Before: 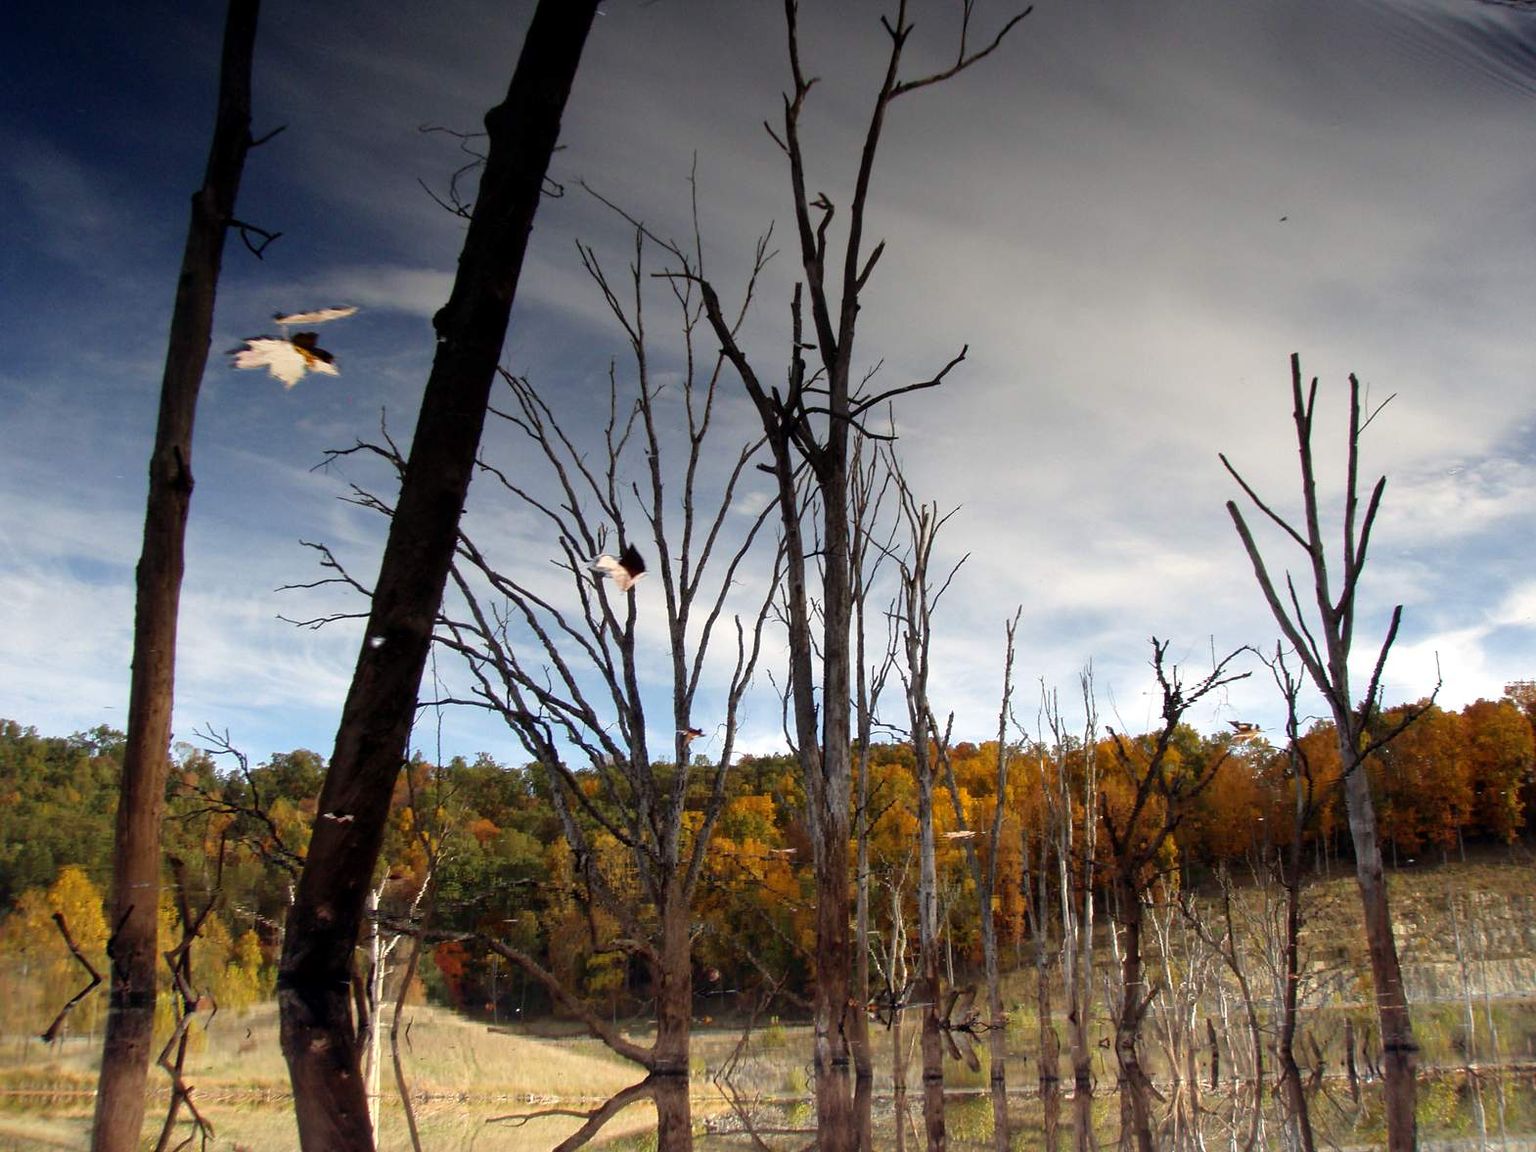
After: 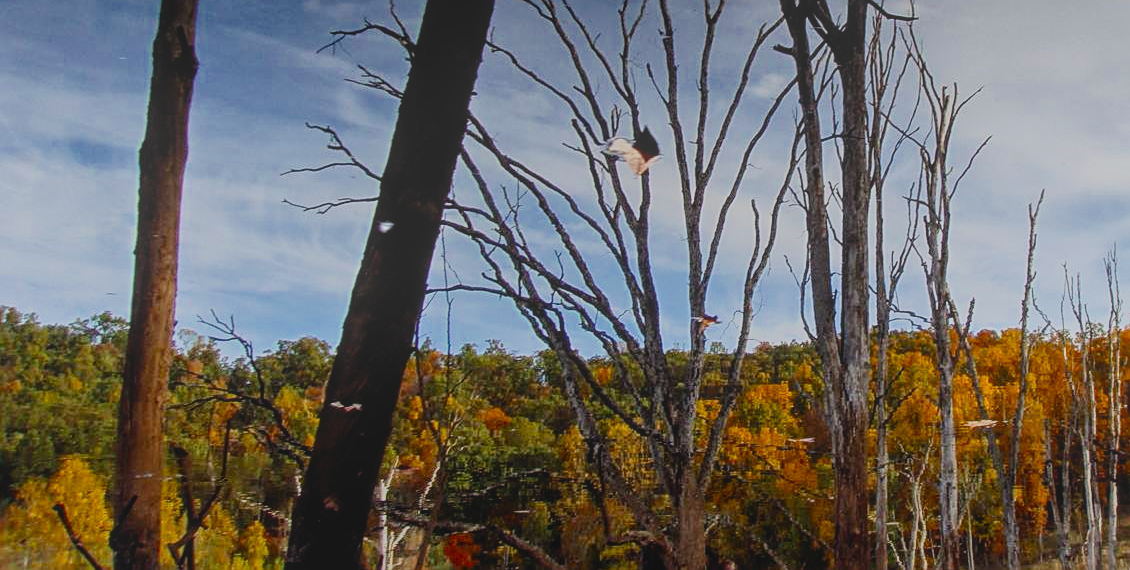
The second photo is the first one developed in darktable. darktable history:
crop: top 36.498%, right 27.964%, bottom 14.995%
local contrast: highlights 73%, shadows 15%, midtone range 0.197
filmic rgb: white relative exposure 8 EV, threshold 3 EV, hardness 2.44, latitude 10.07%, contrast 0.72, highlights saturation mix 10%, shadows ↔ highlights balance 1.38%, color science v4 (2020), enable highlight reconstruction true
white balance: red 0.976, blue 1.04
sharpen: on, module defaults
contrast brightness saturation: contrast 0.28
tone equalizer: -8 EV -0.55 EV
